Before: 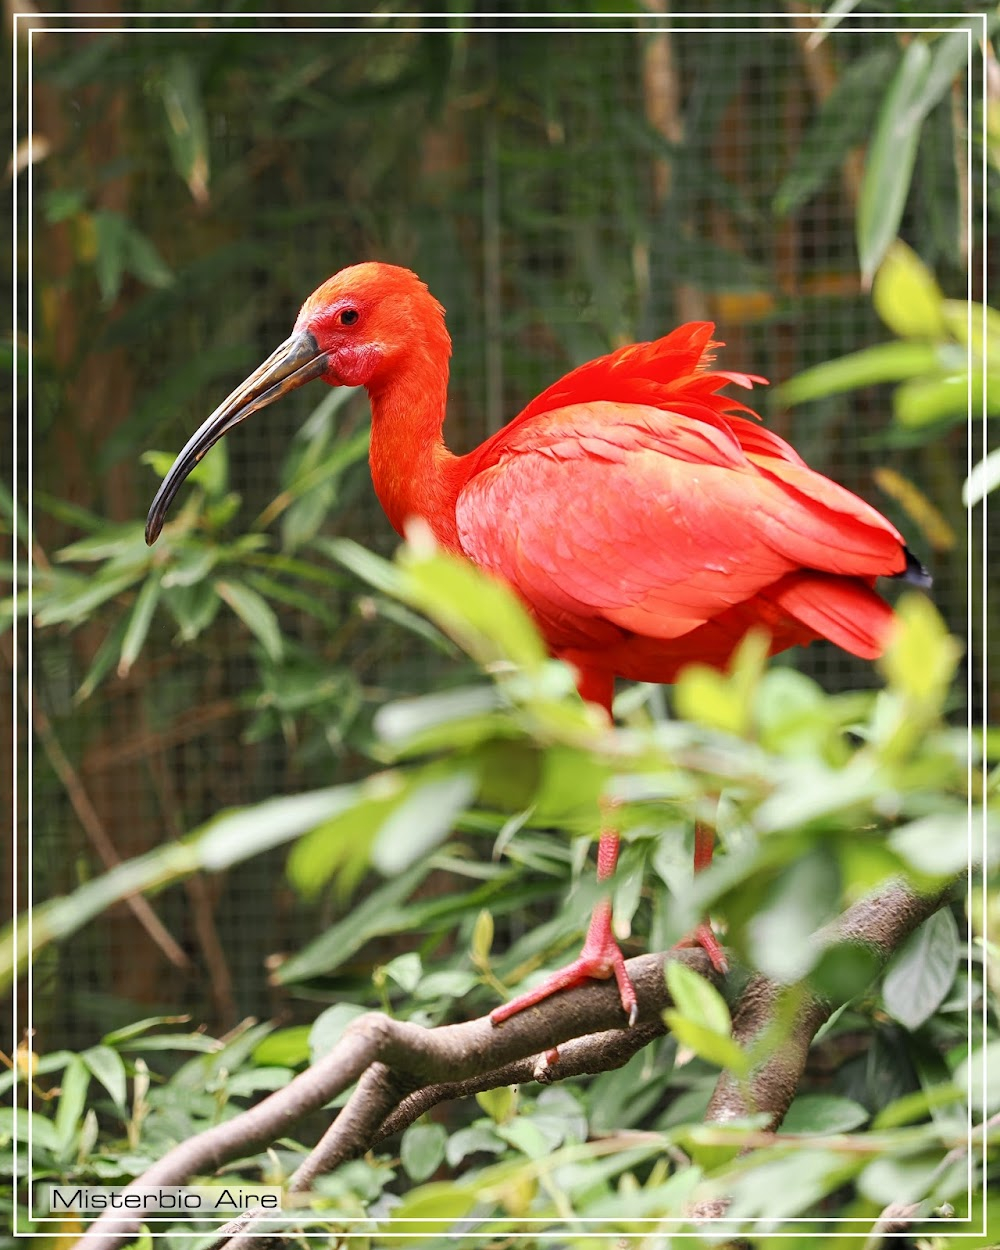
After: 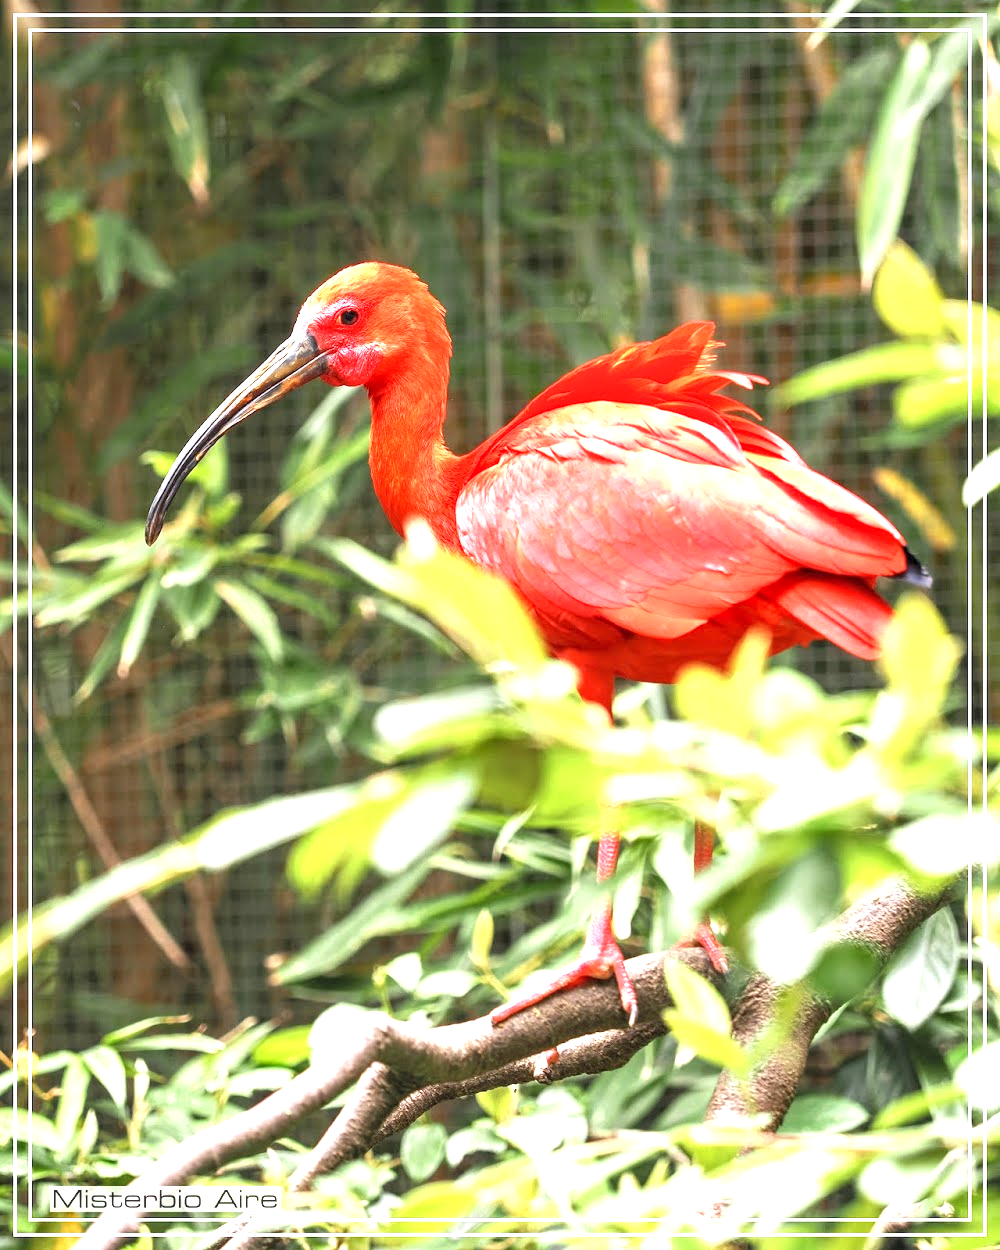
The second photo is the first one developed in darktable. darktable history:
local contrast: on, module defaults
exposure: black level correction 0, exposure 1.198 EV, compensate exposure bias true, compensate highlight preservation false
